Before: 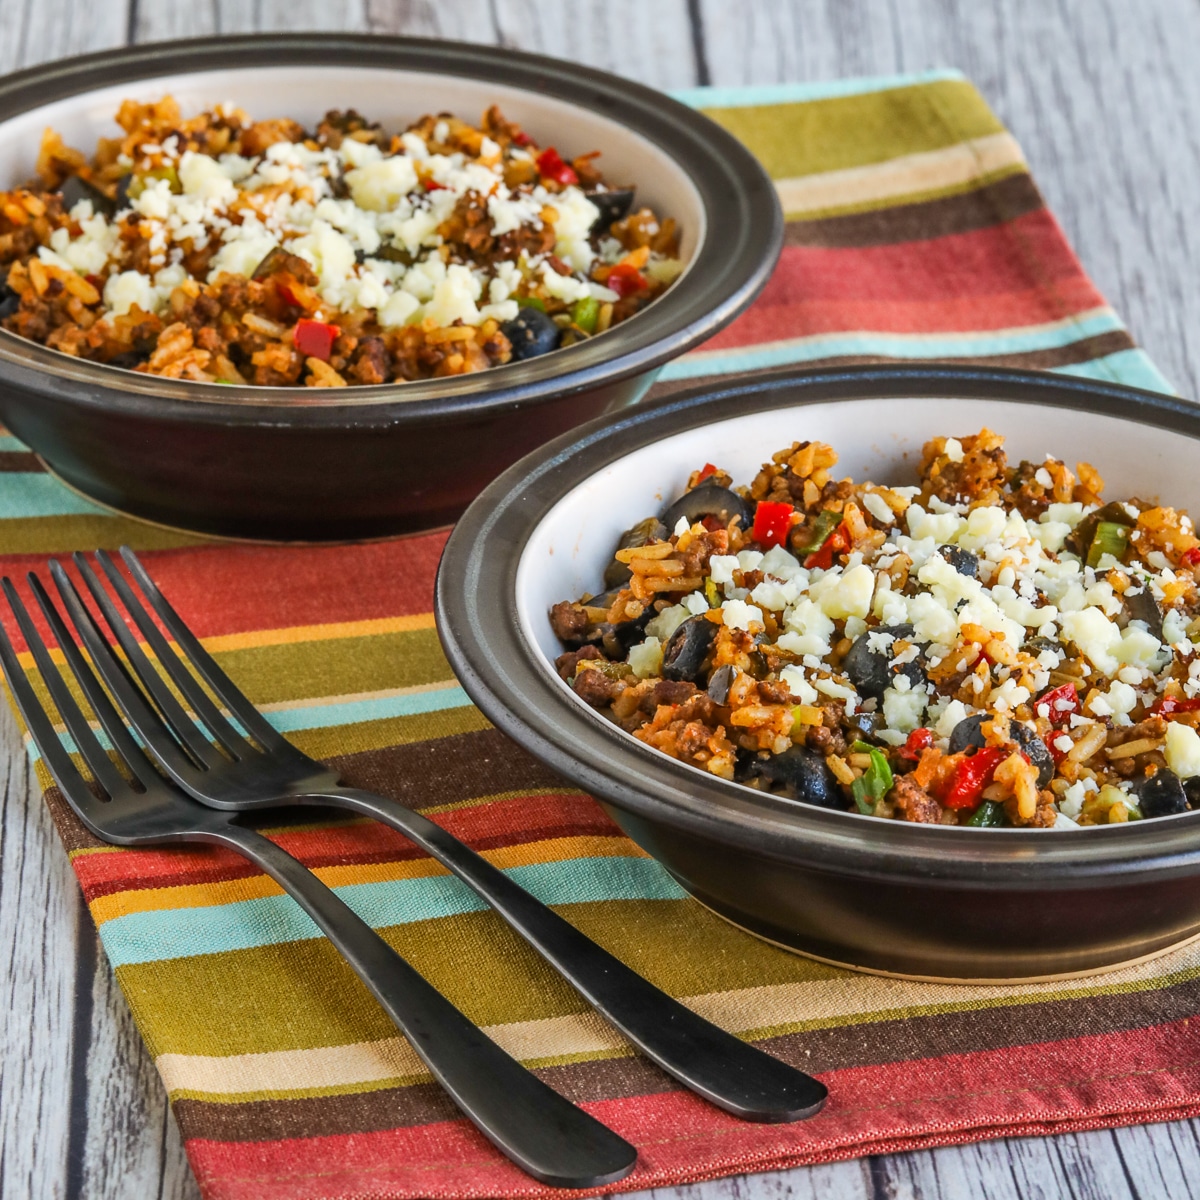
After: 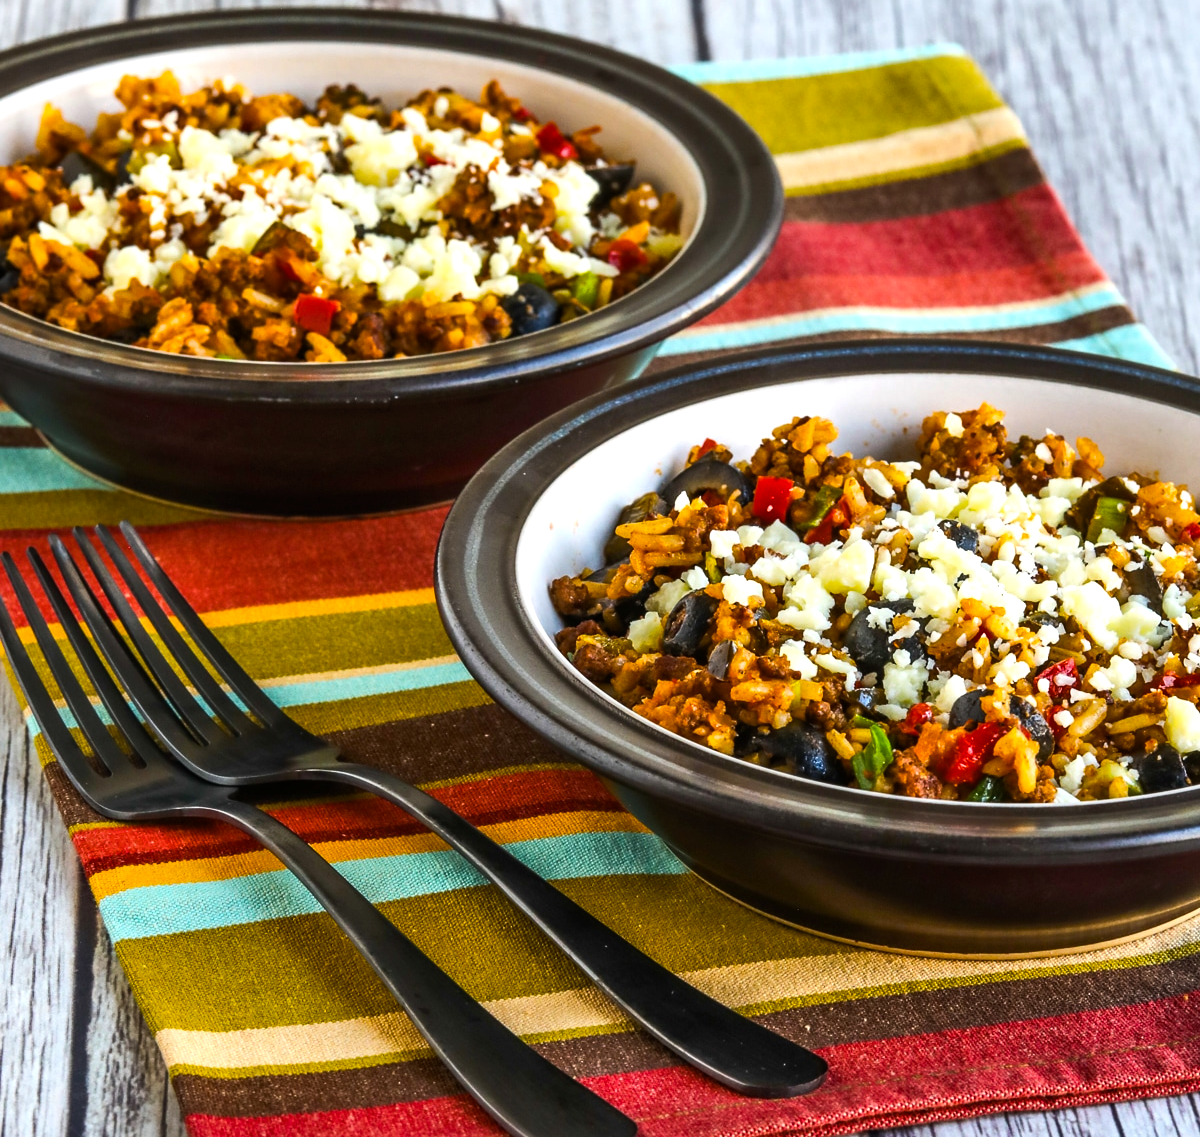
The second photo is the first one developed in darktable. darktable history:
color balance rgb: shadows lift › luminance -20.266%, perceptual saturation grading › global saturation 29.854%, perceptual brilliance grading › global brilliance 14.182%, perceptual brilliance grading › shadows -34.772%, global vibrance 20%
crop and rotate: top 2.166%, bottom 3.016%
